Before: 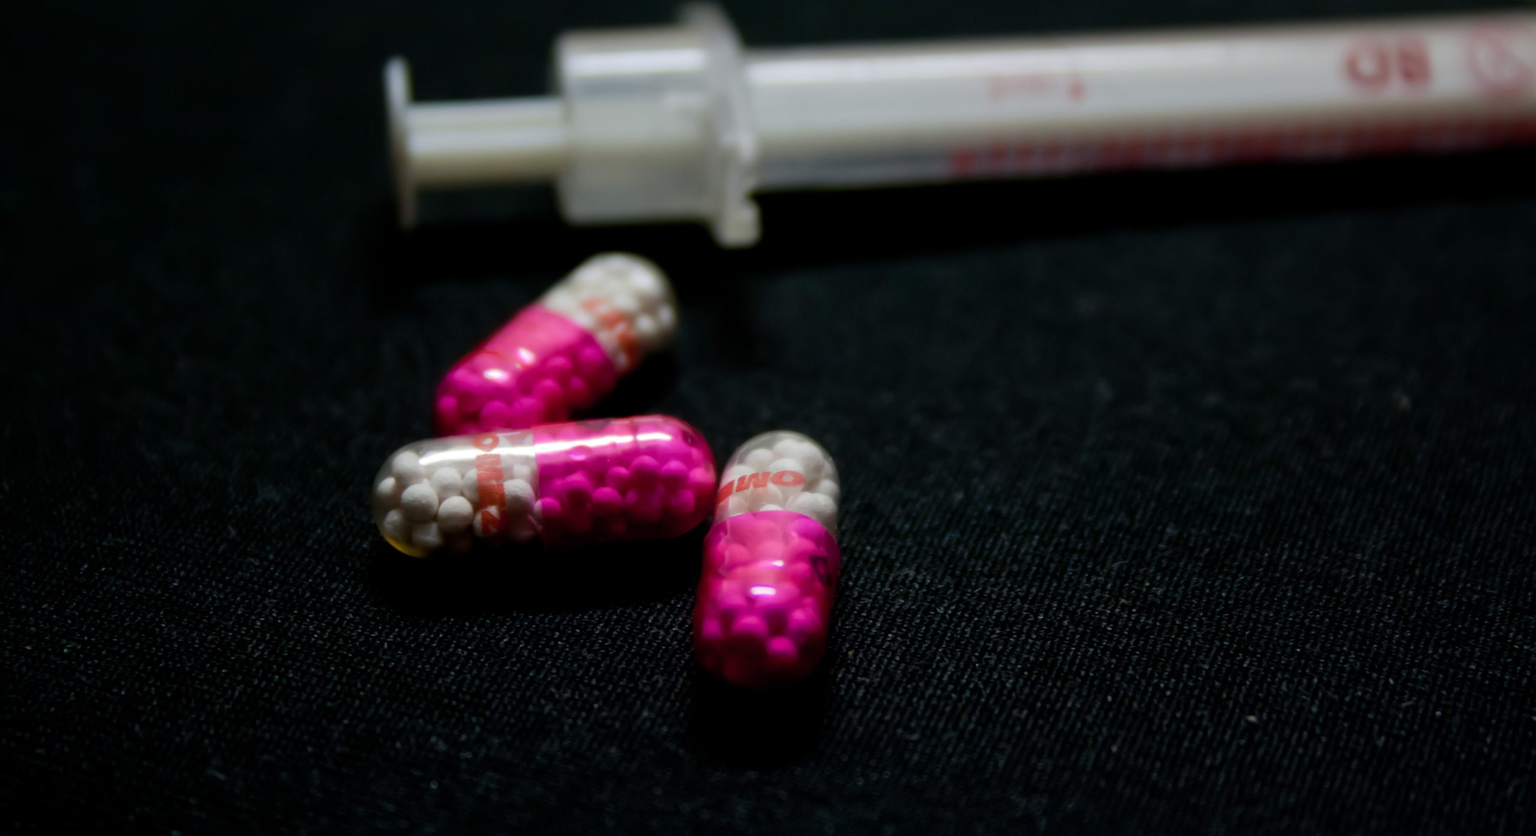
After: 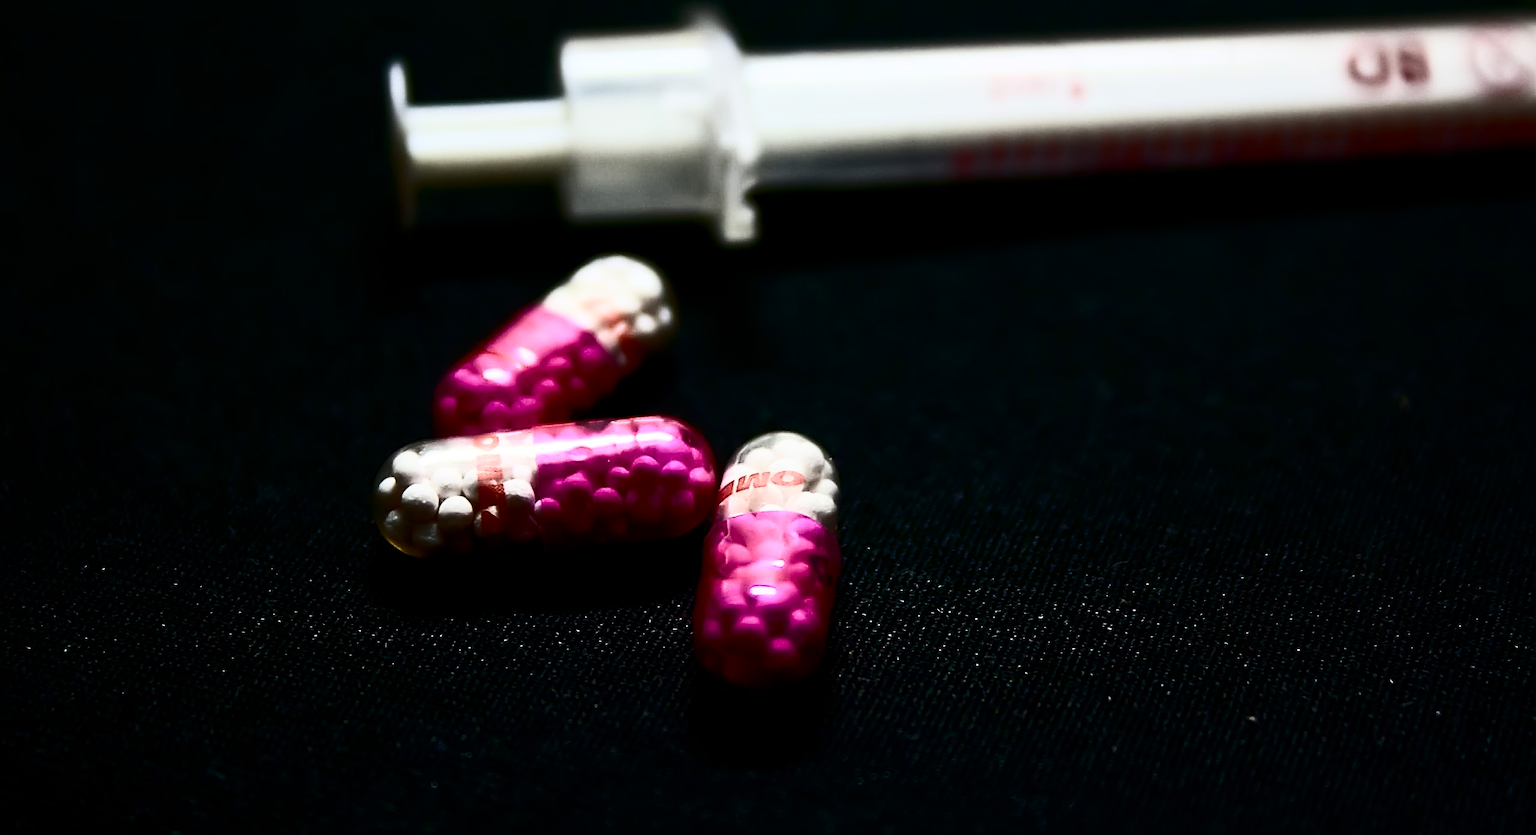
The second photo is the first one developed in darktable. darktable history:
base curve: curves: ch0 [(0, 0) (0.297, 0.298) (1, 1)], preserve colors none
contrast brightness saturation: contrast 0.93, brightness 0.2
sharpen: amount 1.861
